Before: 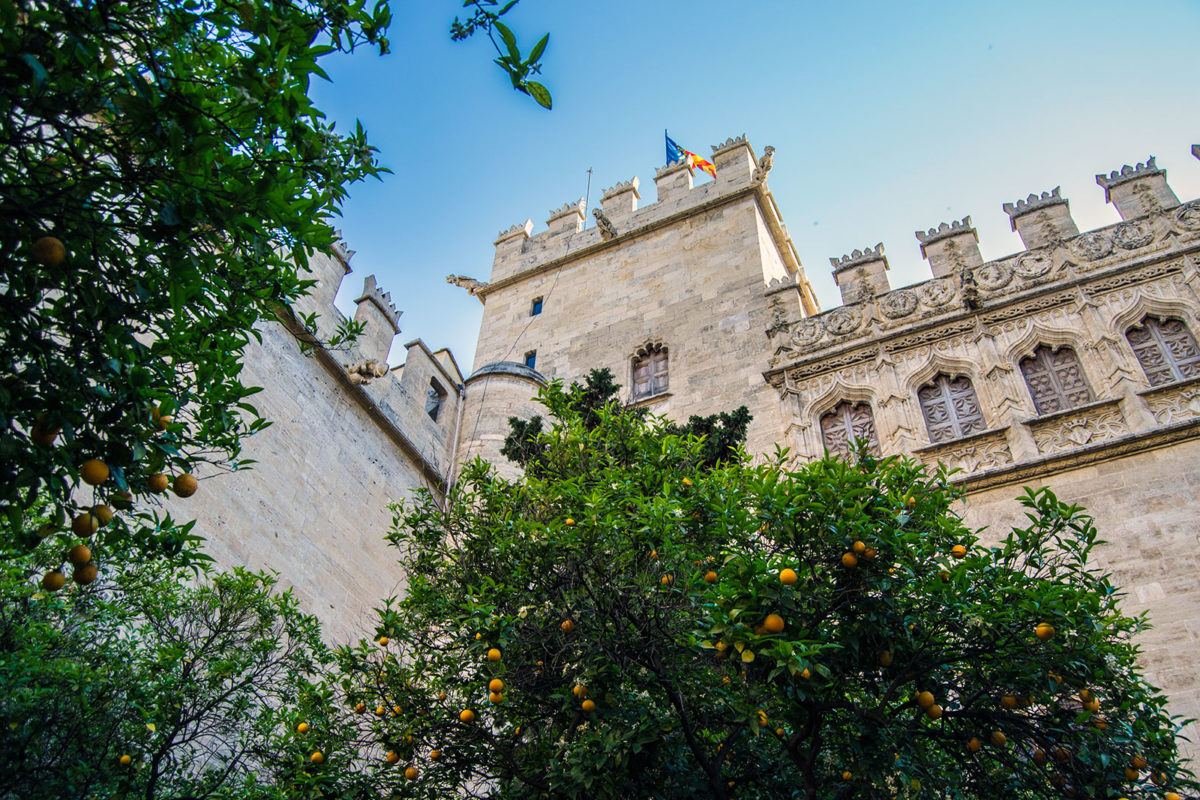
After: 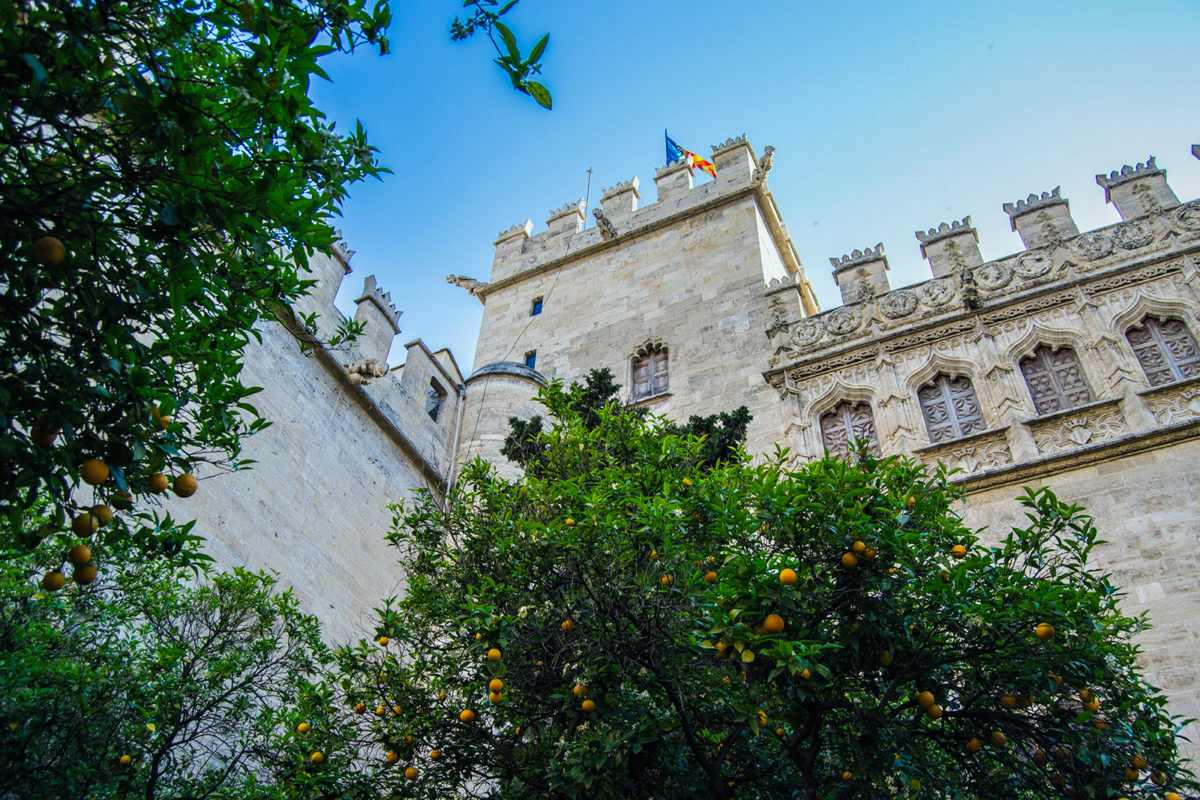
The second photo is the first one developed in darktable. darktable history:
white balance: red 0.925, blue 1.046
vibrance: vibrance 50%
